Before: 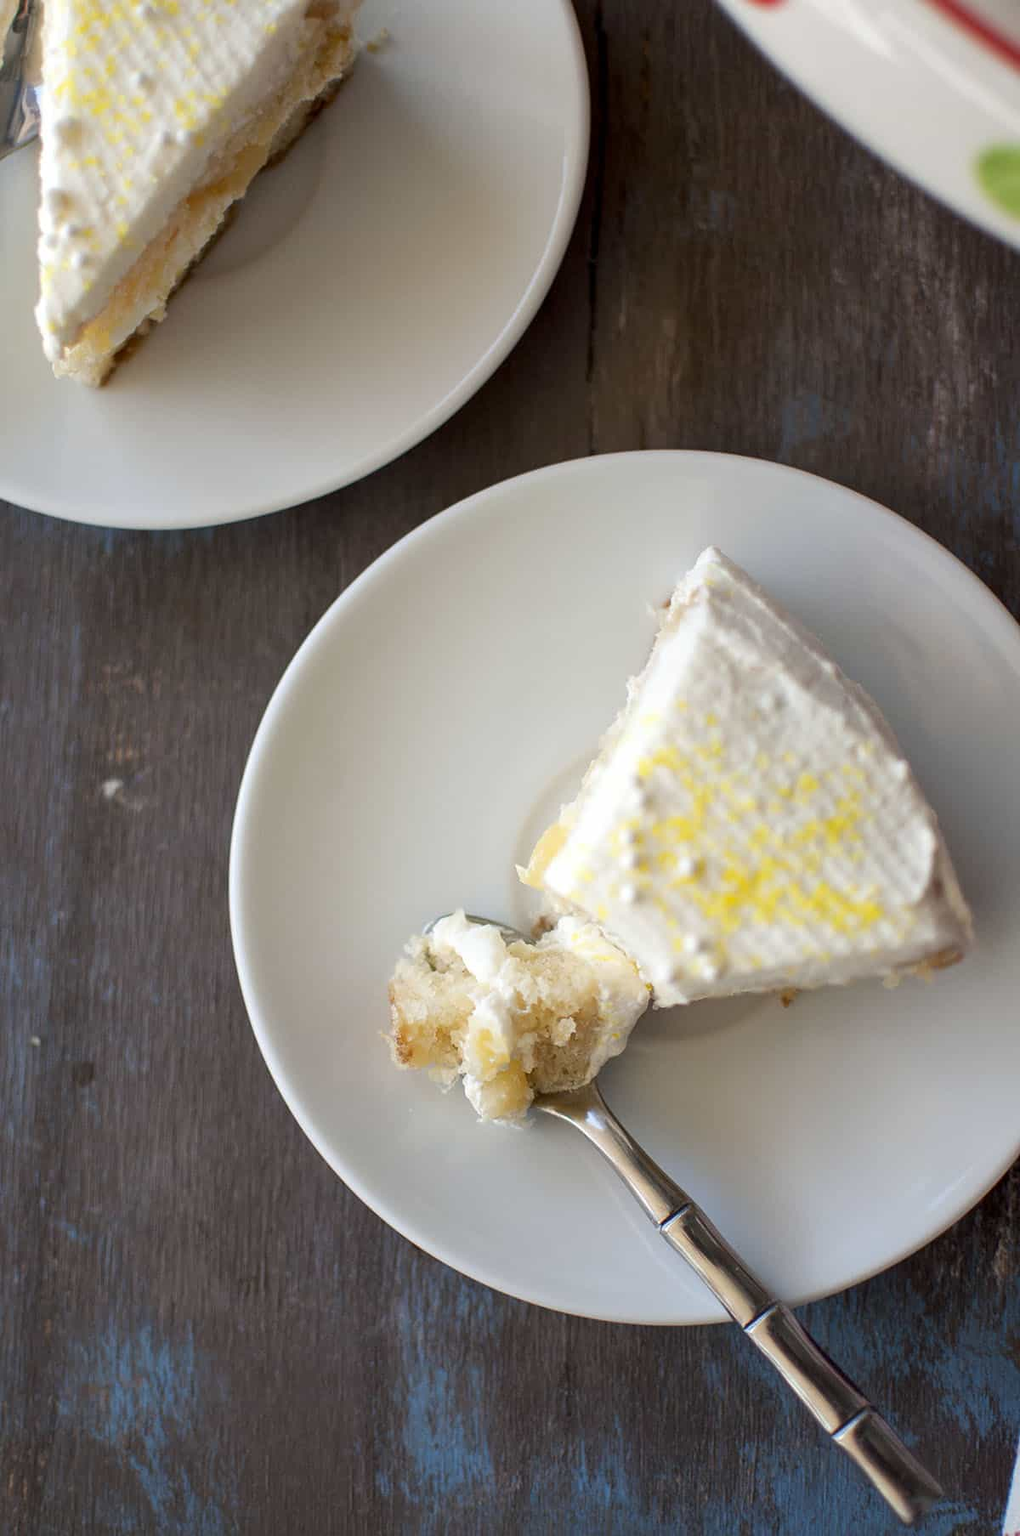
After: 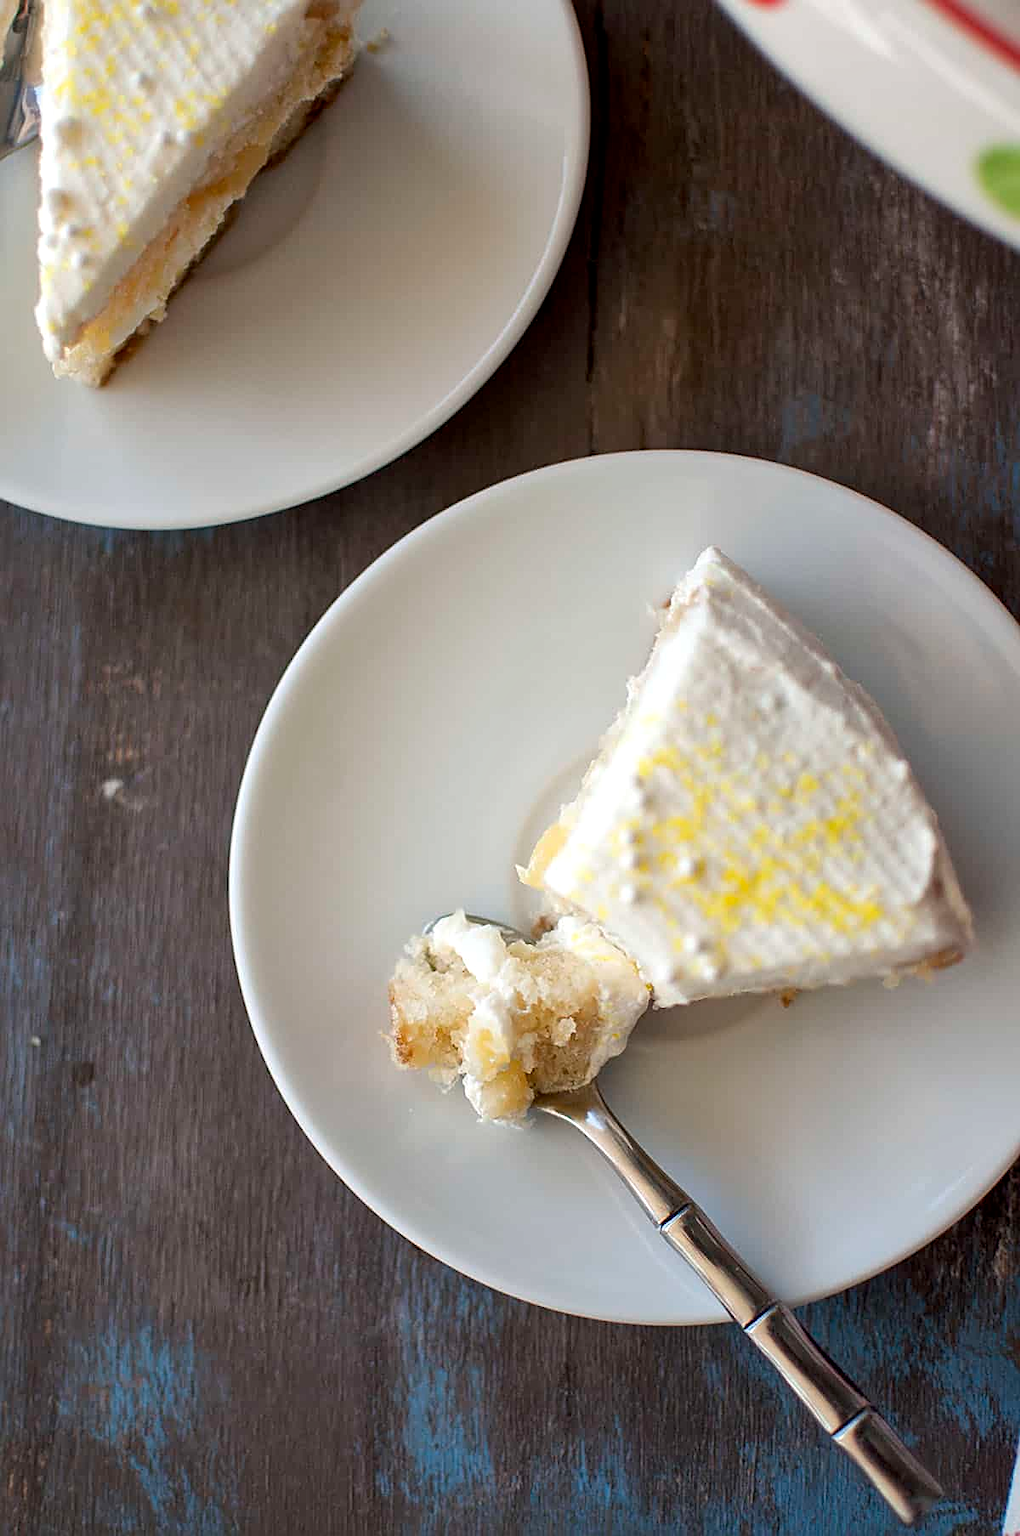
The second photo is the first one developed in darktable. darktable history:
base curve: curves: ch0 [(0, 0) (0.297, 0.298) (1, 1)], preserve colors none
local contrast: mode bilateral grid, contrast 20, coarseness 50, detail 120%, midtone range 0.2
sharpen: on, module defaults
